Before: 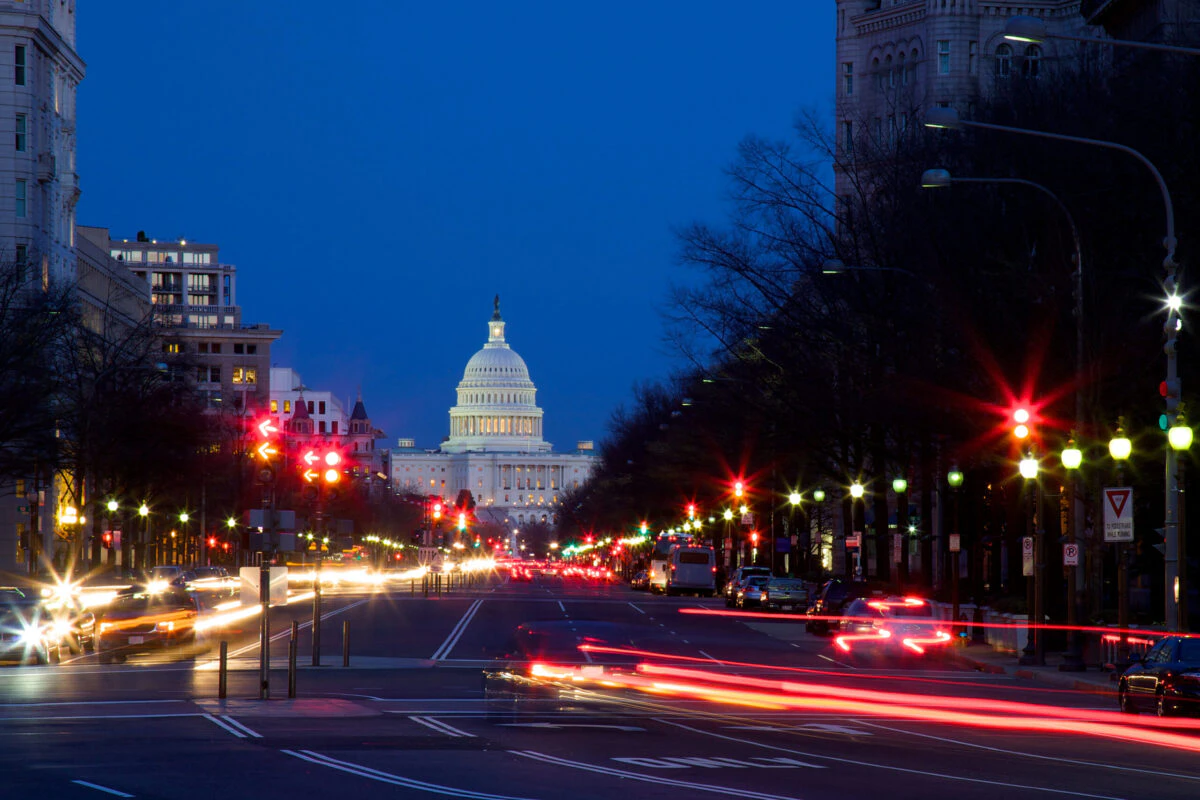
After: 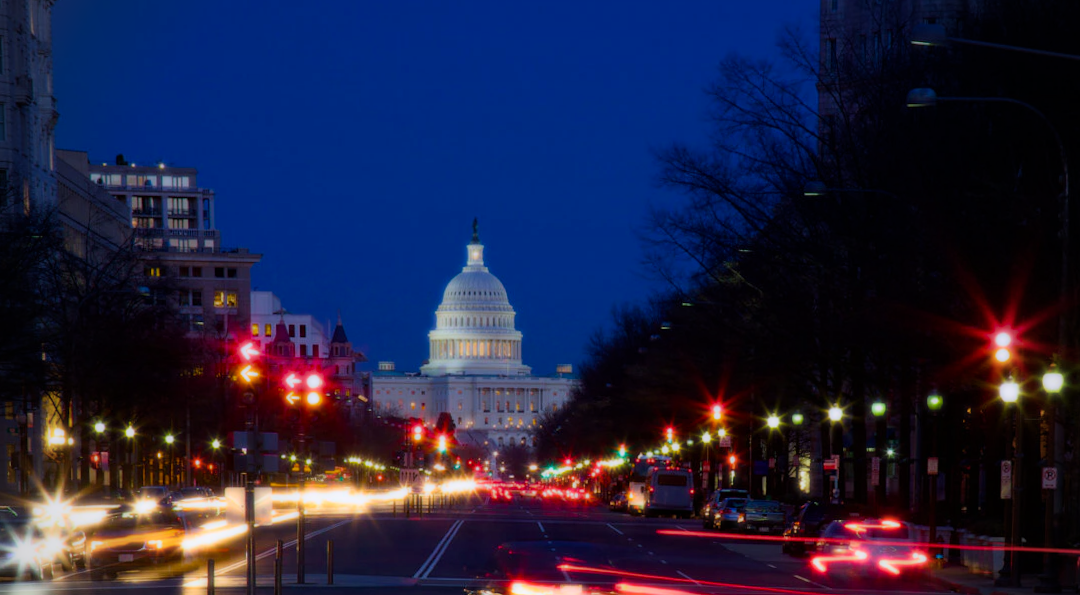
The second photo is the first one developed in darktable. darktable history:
vignetting: on, module defaults
color balance rgb: perceptual saturation grading › global saturation 30%, global vibrance 10%
crop and rotate: left 2.425%, top 11.305%, right 9.6%, bottom 15.08%
exposure: black level correction 0, exposure -0.721 EV, compensate highlight preservation false
bloom: size 0%, threshold 54.82%, strength 8.31%
graduated density: hue 238.83°, saturation 50%
rotate and perspective: lens shift (vertical) 0.048, lens shift (horizontal) -0.024, automatic cropping off
